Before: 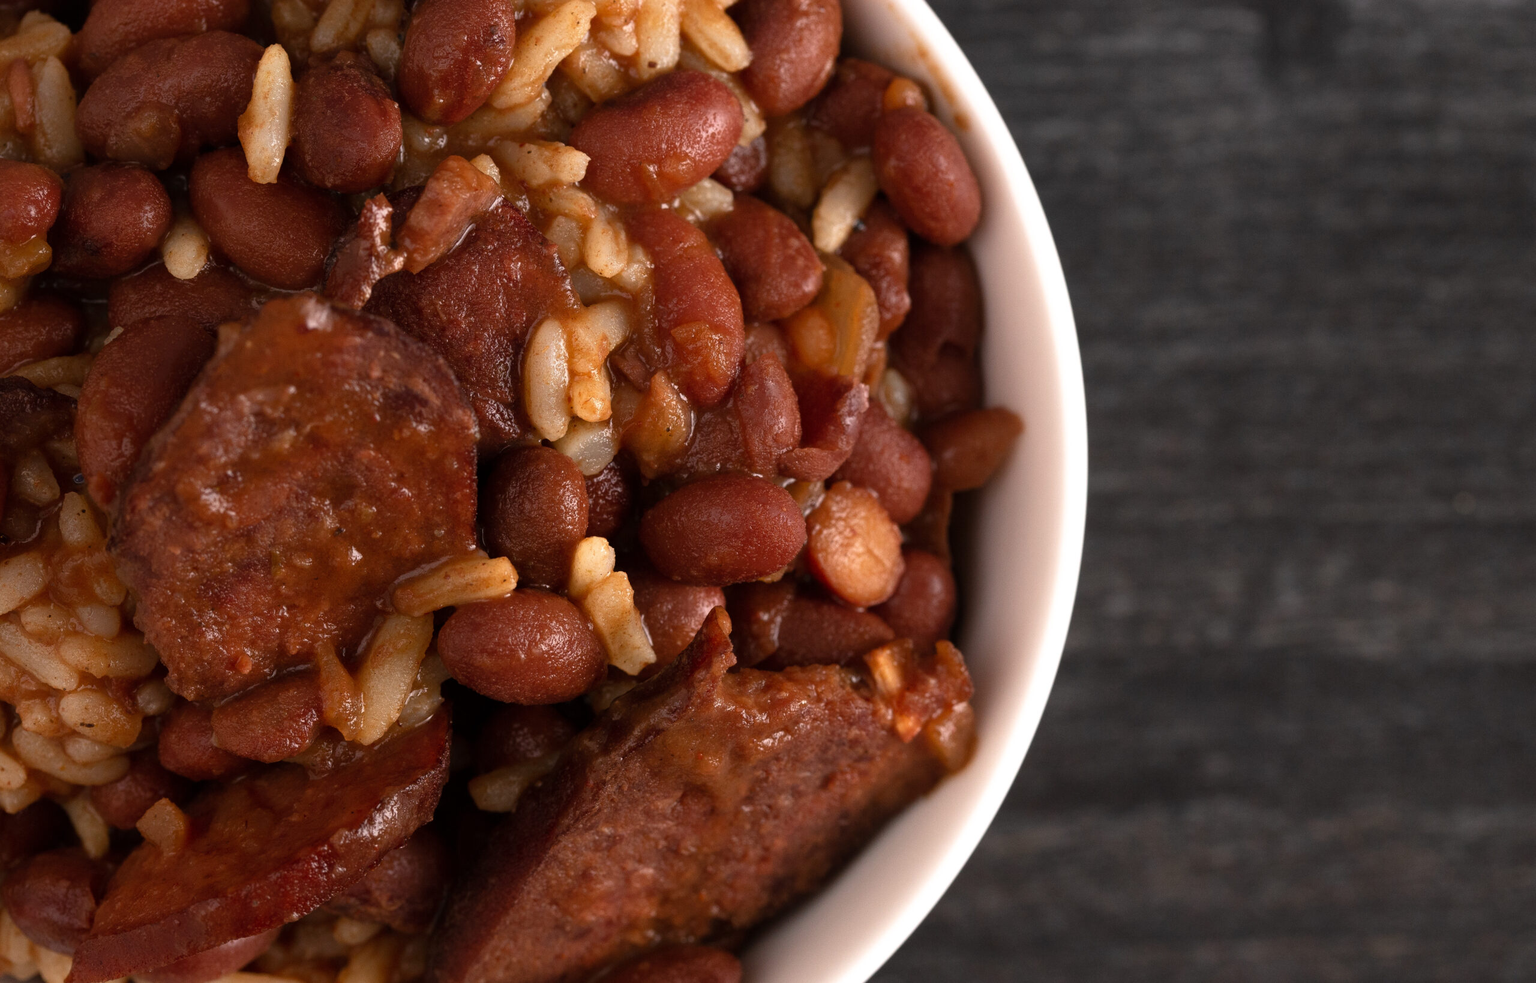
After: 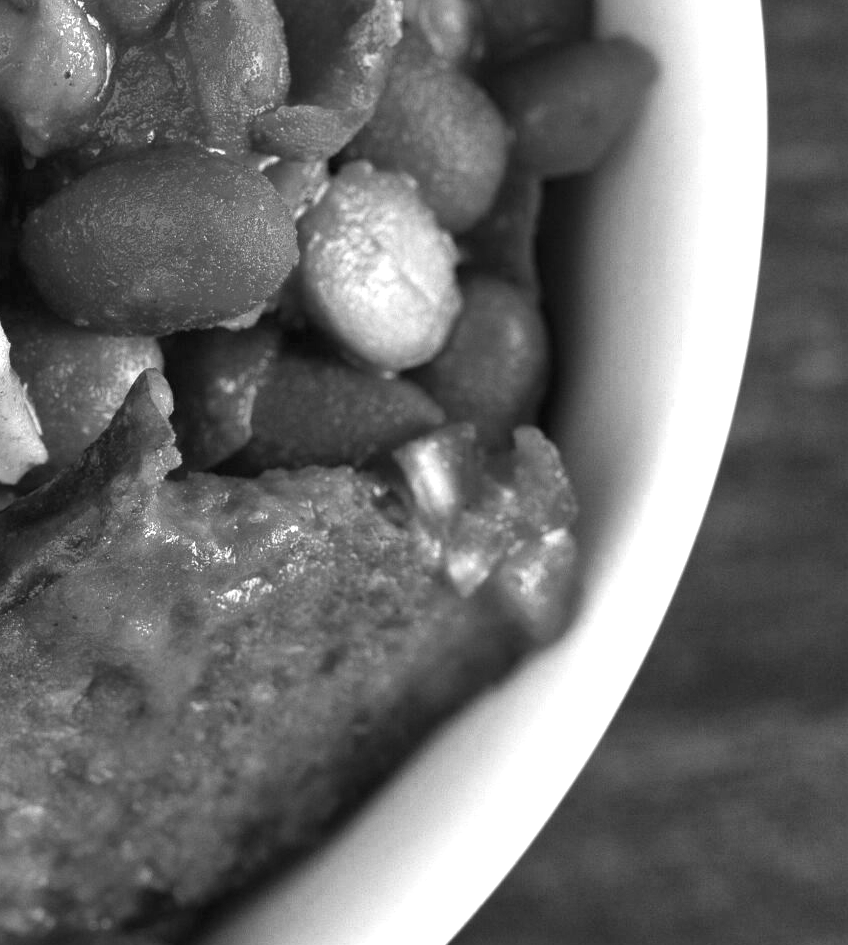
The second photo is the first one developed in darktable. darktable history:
color zones: curves: ch0 [(0, 0.278) (0.143, 0.5) (0.286, 0.5) (0.429, 0.5) (0.571, 0.5) (0.714, 0.5) (0.857, 0.5) (1, 0.5)]; ch1 [(0, 1) (0.143, 0.165) (0.286, 0) (0.429, 0) (0.571, 0) (0.714, 0) (0.857, 0.5) (1, 0.5)]; ch2 [(0, 0.508) (0.143, 0.5) (0.286, 0.5) (0.429, 0.5) (0.571, 0.5) (0.714, 0.5) (0.857, 0.5) (1, 0.5)]
monochrome: a 73.58, b 64.21
contrast brightness saturation: saturation -0.17
haze removal: compatibility mode true, adaptive false
tone equalizer: on, module defaults
exposure: black level correction 0, exposure 1.2 EV, compensate exposure bias true, compensate highlight preservation false
shadows and highlights: soften with gaussian
crop: left 40.878%, top 39.176%, right 25.993%, bottom 3.081%
